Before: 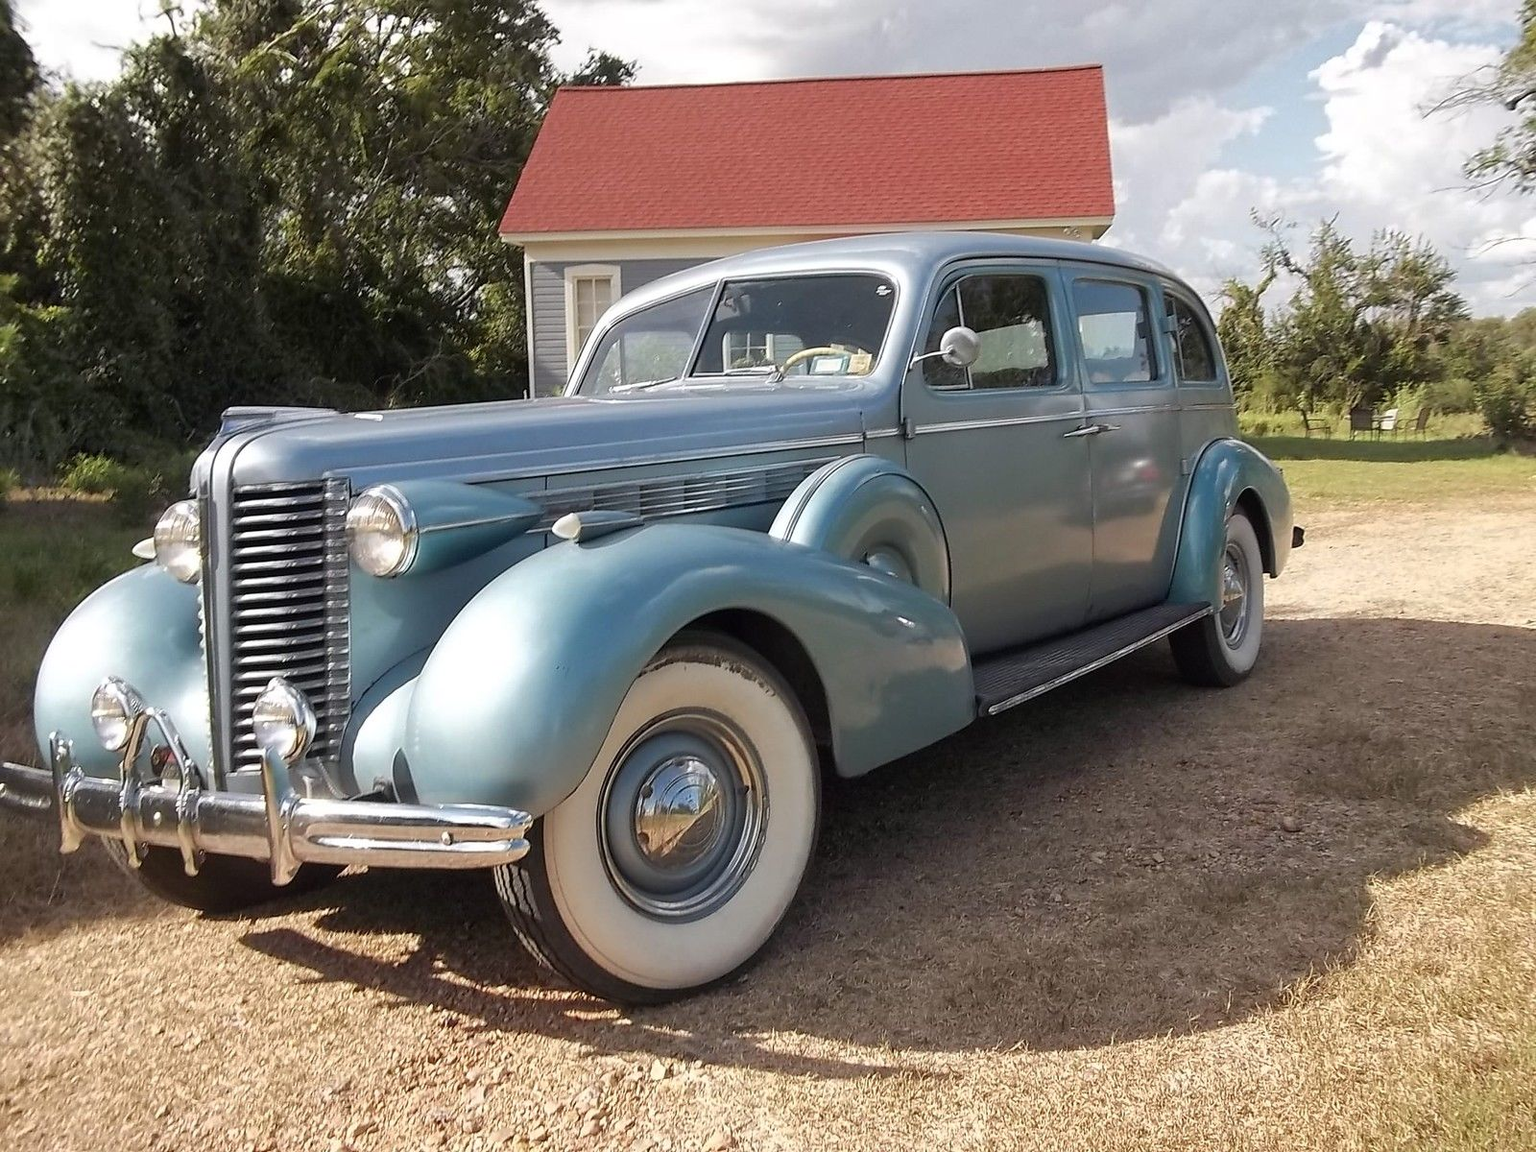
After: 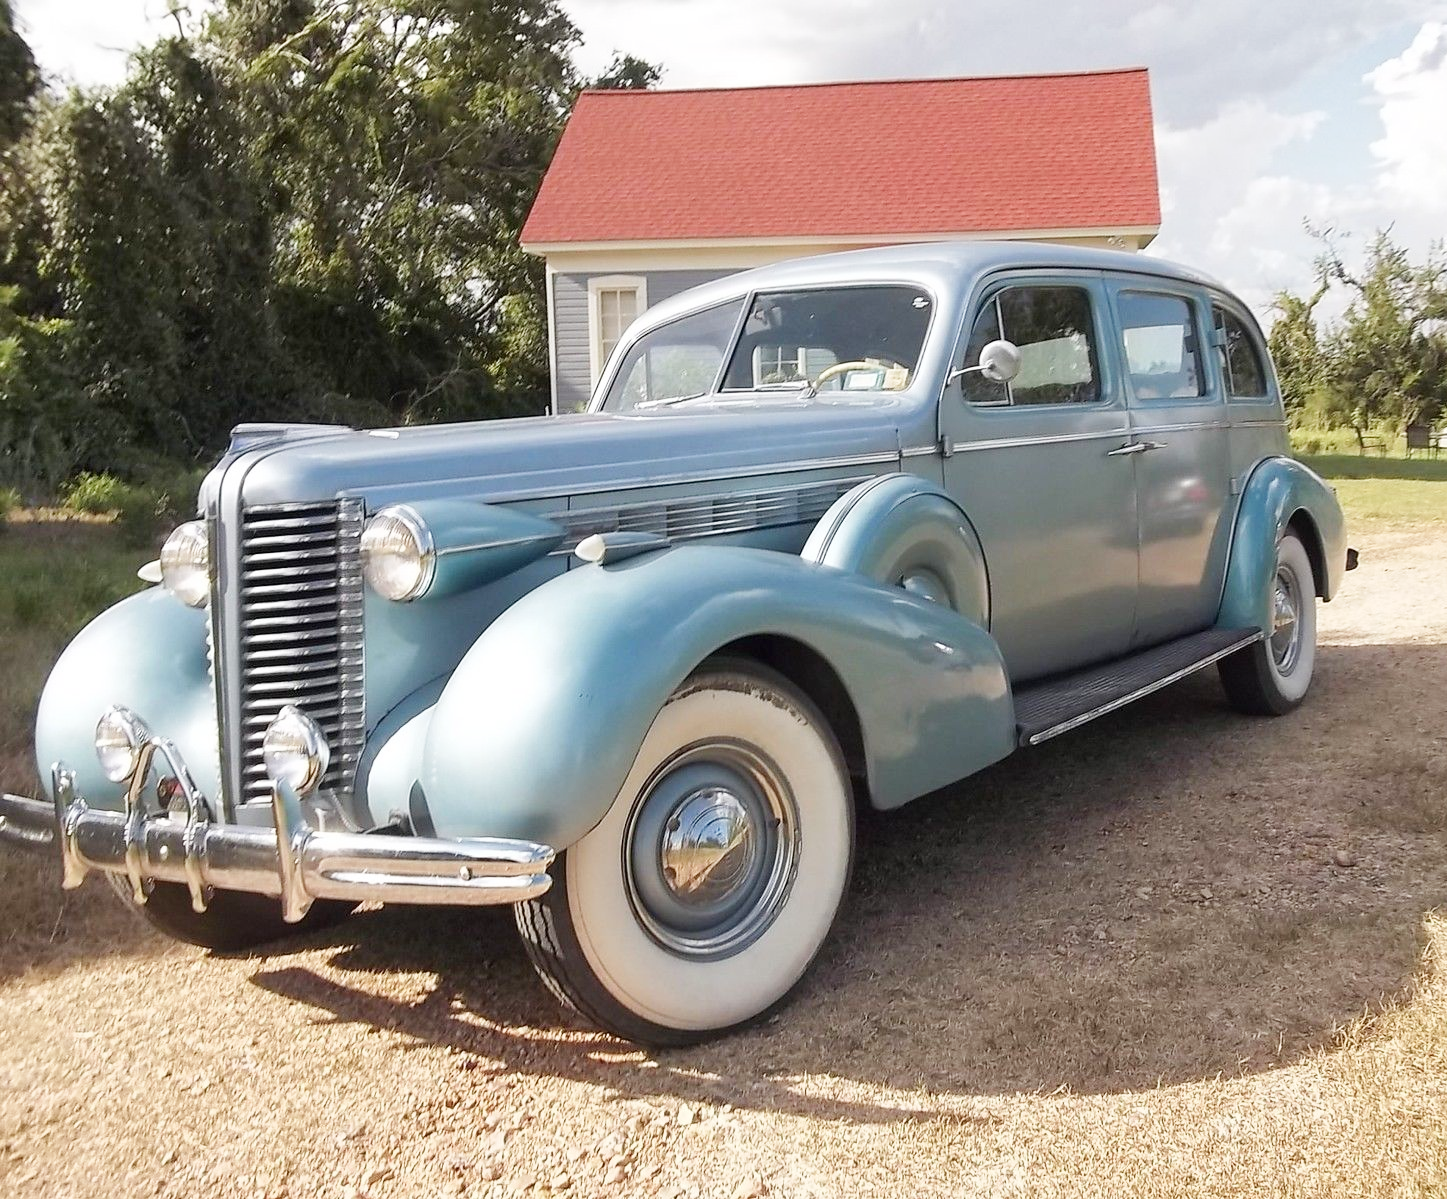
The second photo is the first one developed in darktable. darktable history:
base curve: curves: ch0 [(0, 0) (0.204, 0.334) (0.55, 0.733) (1, 1)], preserve colors none
crop: right 9.509%, bottom 0.031%
